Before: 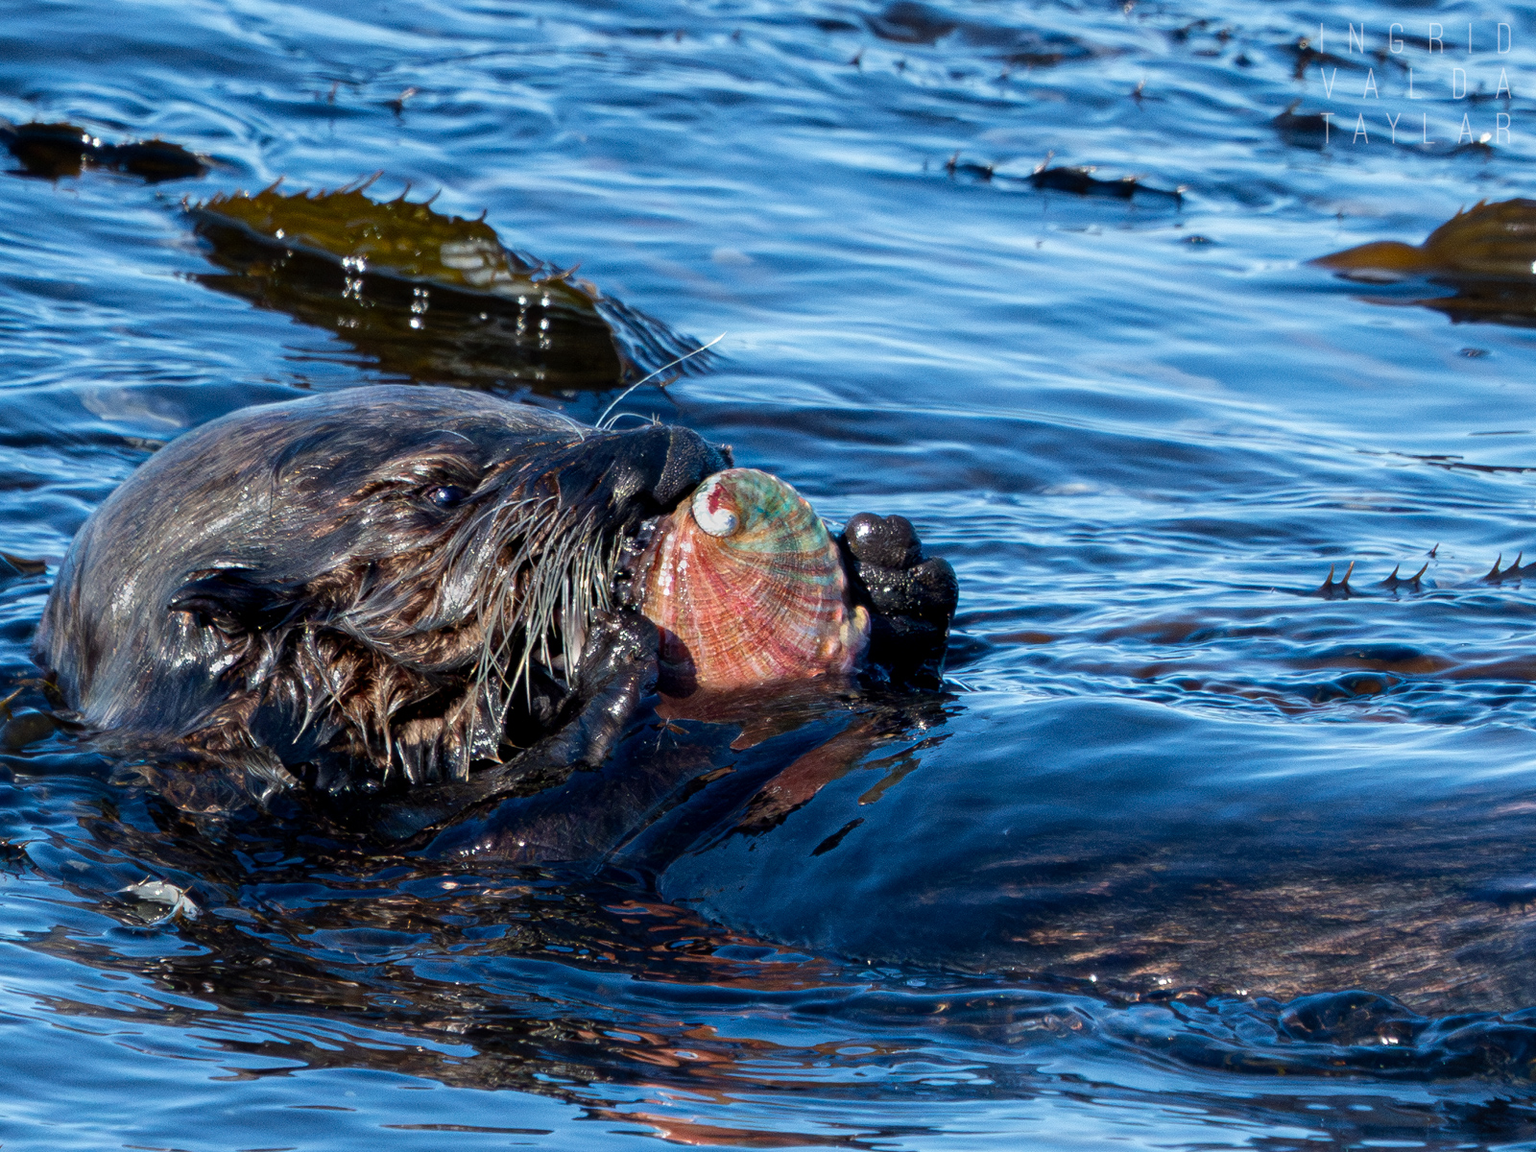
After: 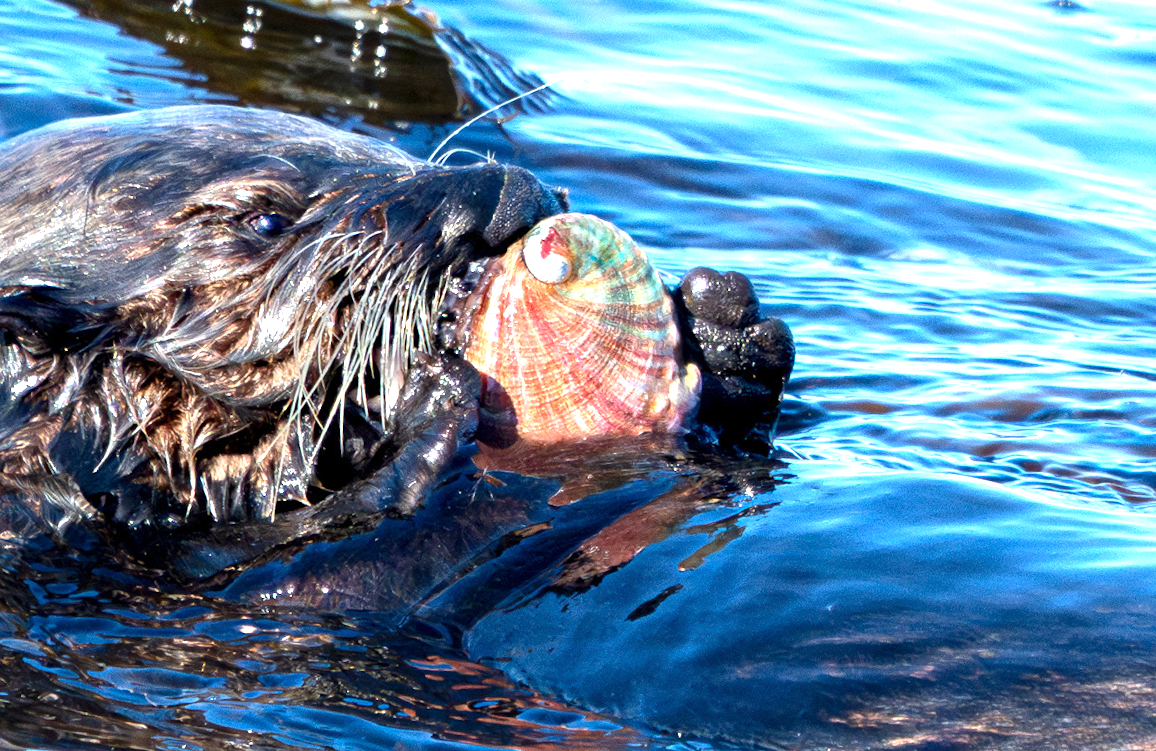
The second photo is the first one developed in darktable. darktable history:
crop and rotate: angle -3.37°, left 9.79%, top 20.73%, right 12.42%, bottom 11.82%
exposure: exposure 1.5 EV, compensate highlight preservation false
